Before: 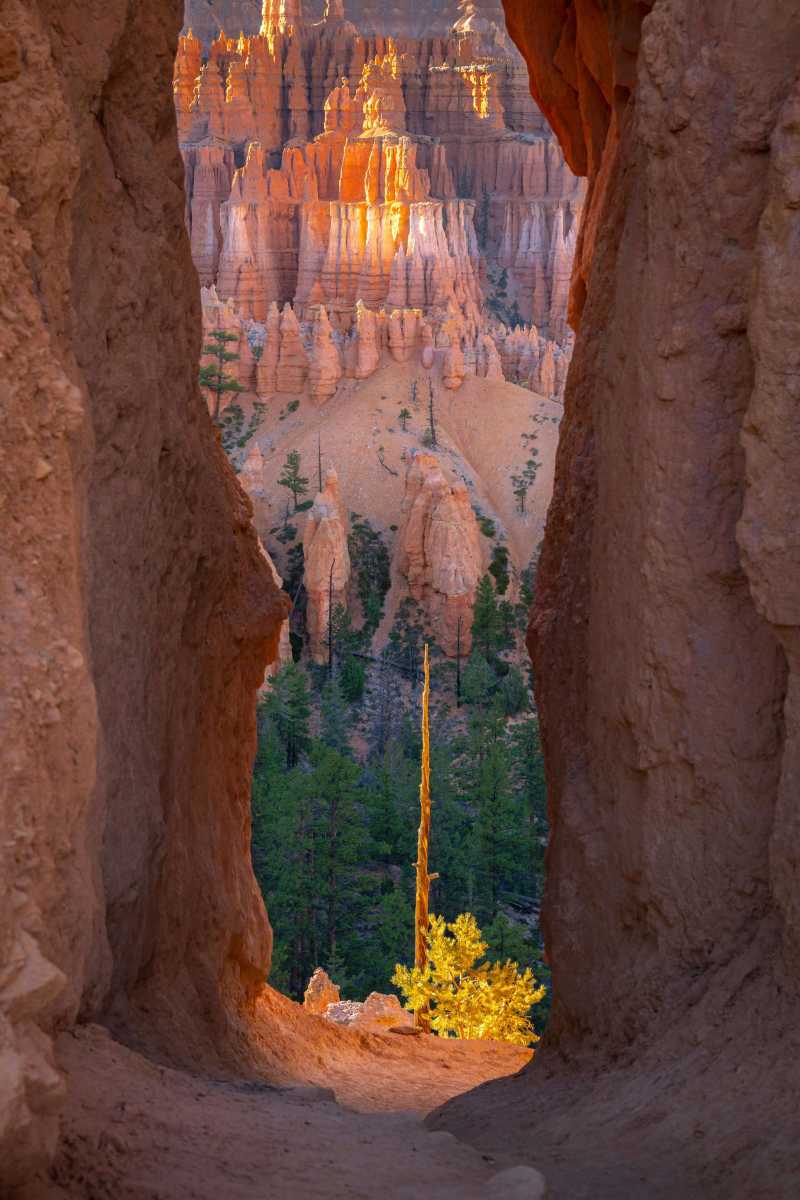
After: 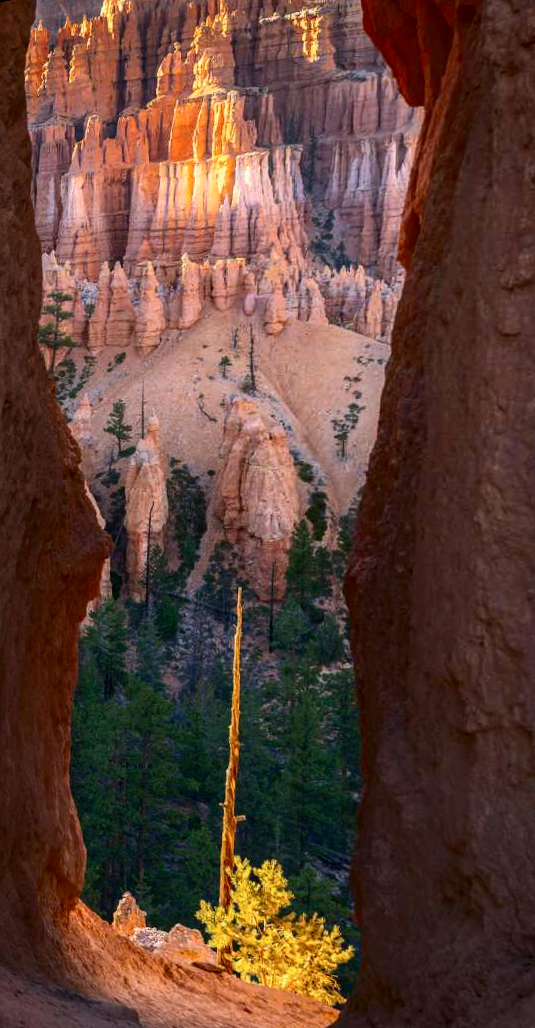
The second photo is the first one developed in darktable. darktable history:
local contrast: detail 110%
crop: left 15.419%, right 17.914%
contrast brightness saturation: contrast 0.28
rotate and perspective: rotation 1.69°, lens shift (vertical) -0.023, lens shift (horizontal) -0.291, crop left 0.025, crop right 0.988, crop top 0.092, crop bottom 0.842
